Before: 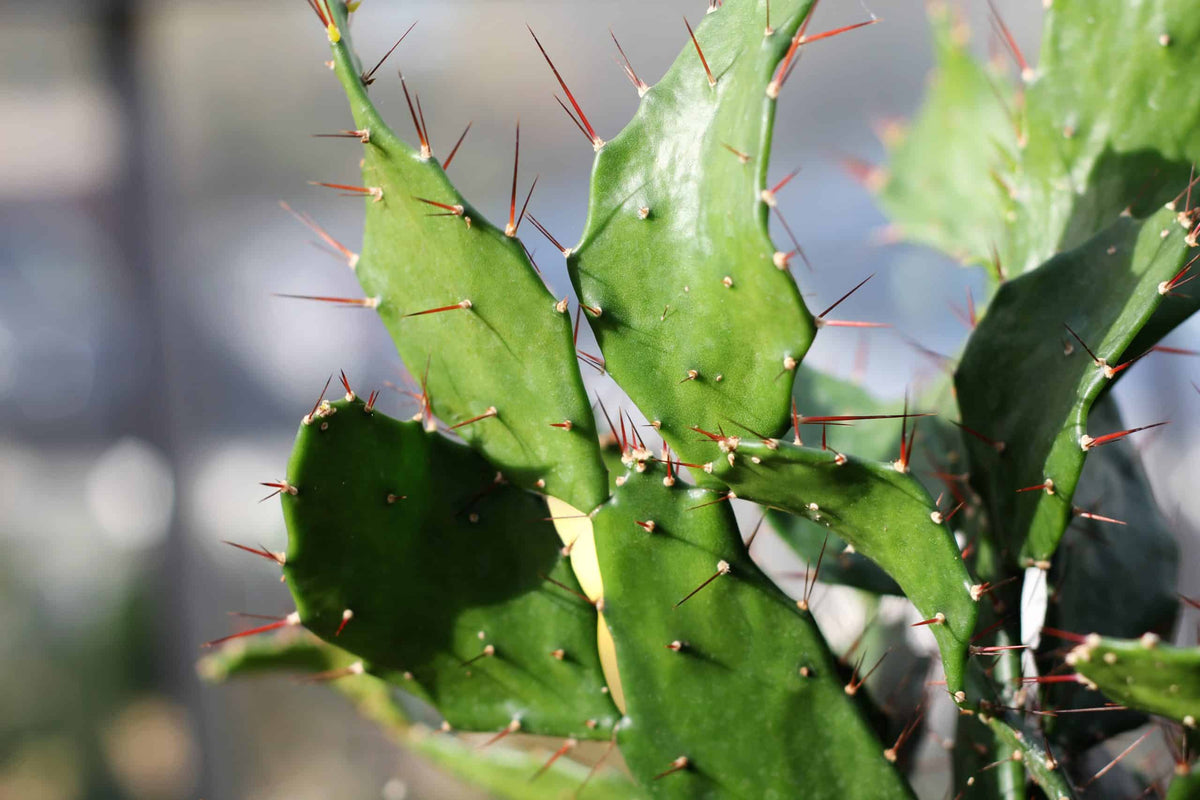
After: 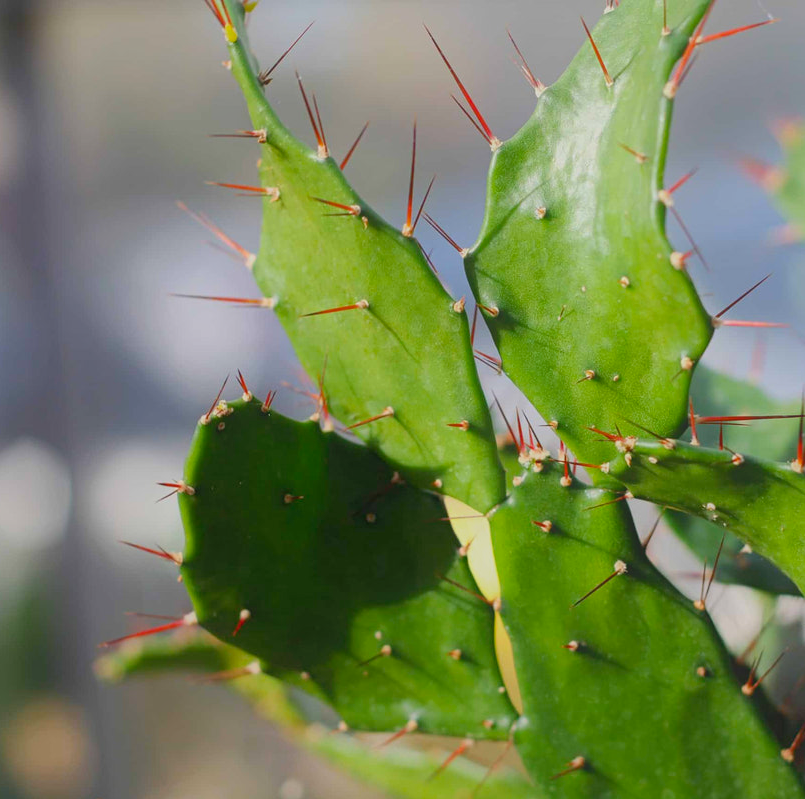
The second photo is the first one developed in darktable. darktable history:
contrast equalizer: octaves 7, y [[0.439, 0.44, 0.442, 0.457, 0.493, 0.498], [0.5 ×6], [0.5 ×6], [0 ×6], [0 ×6]]
color balance rgb: perceptual saturation grading › global saturation 15.108%, contrast -10.508%
crop and rotate: left 8.609%, right 24.234%
shadows and highlights: on, module defaults
